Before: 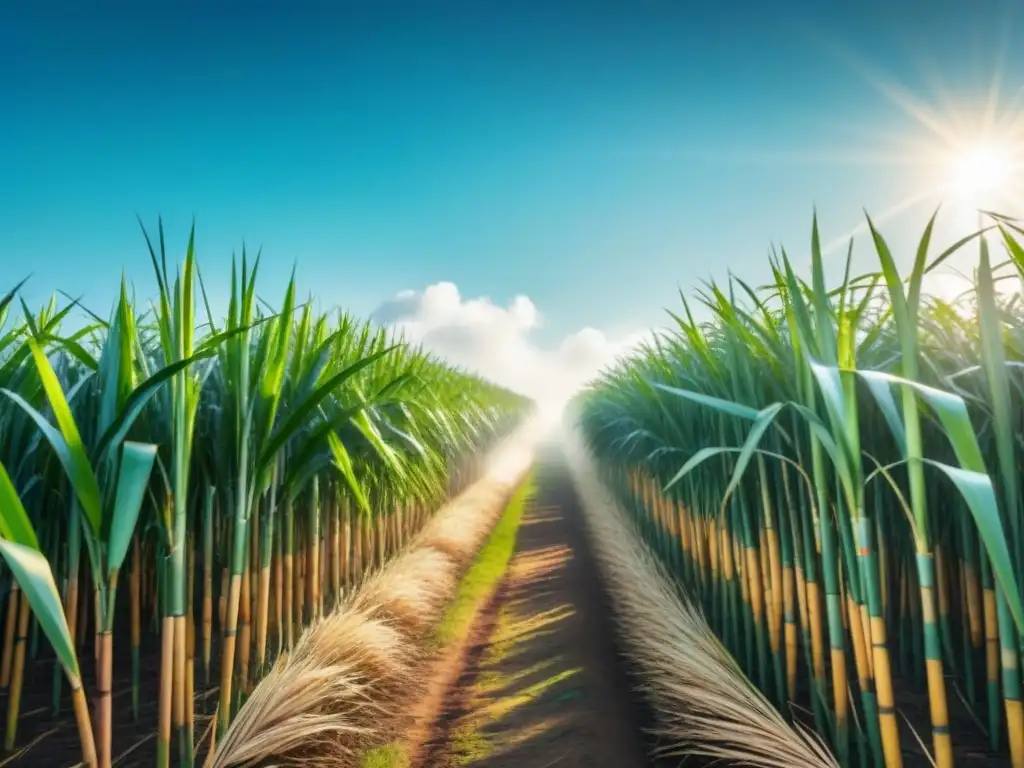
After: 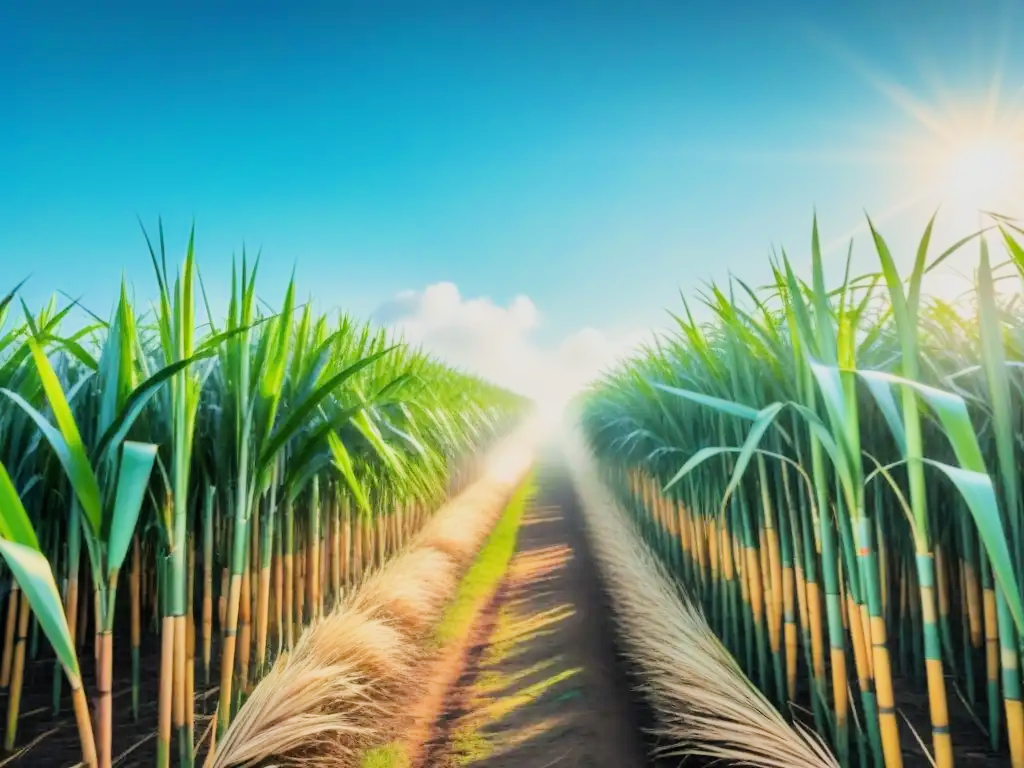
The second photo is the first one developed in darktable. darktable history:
exposure: black level correction 0, exposure 0.893 EV, compensate exposure bias true, compensate highlight preservation false
filmic rgb: black relative exposure -7.21 EV, white relative exposure 5.39 EV, hardness 3.03, color science v6 (2022)
